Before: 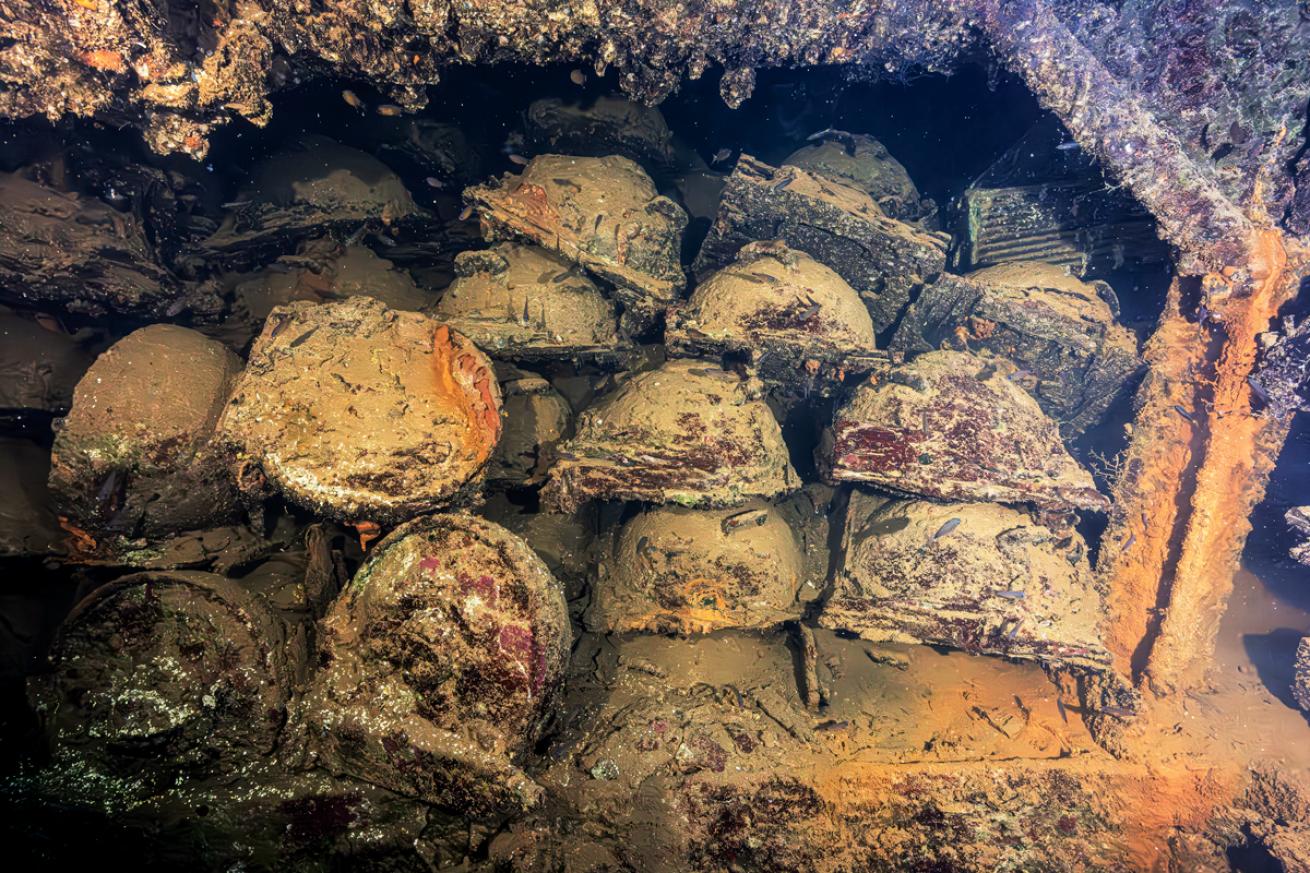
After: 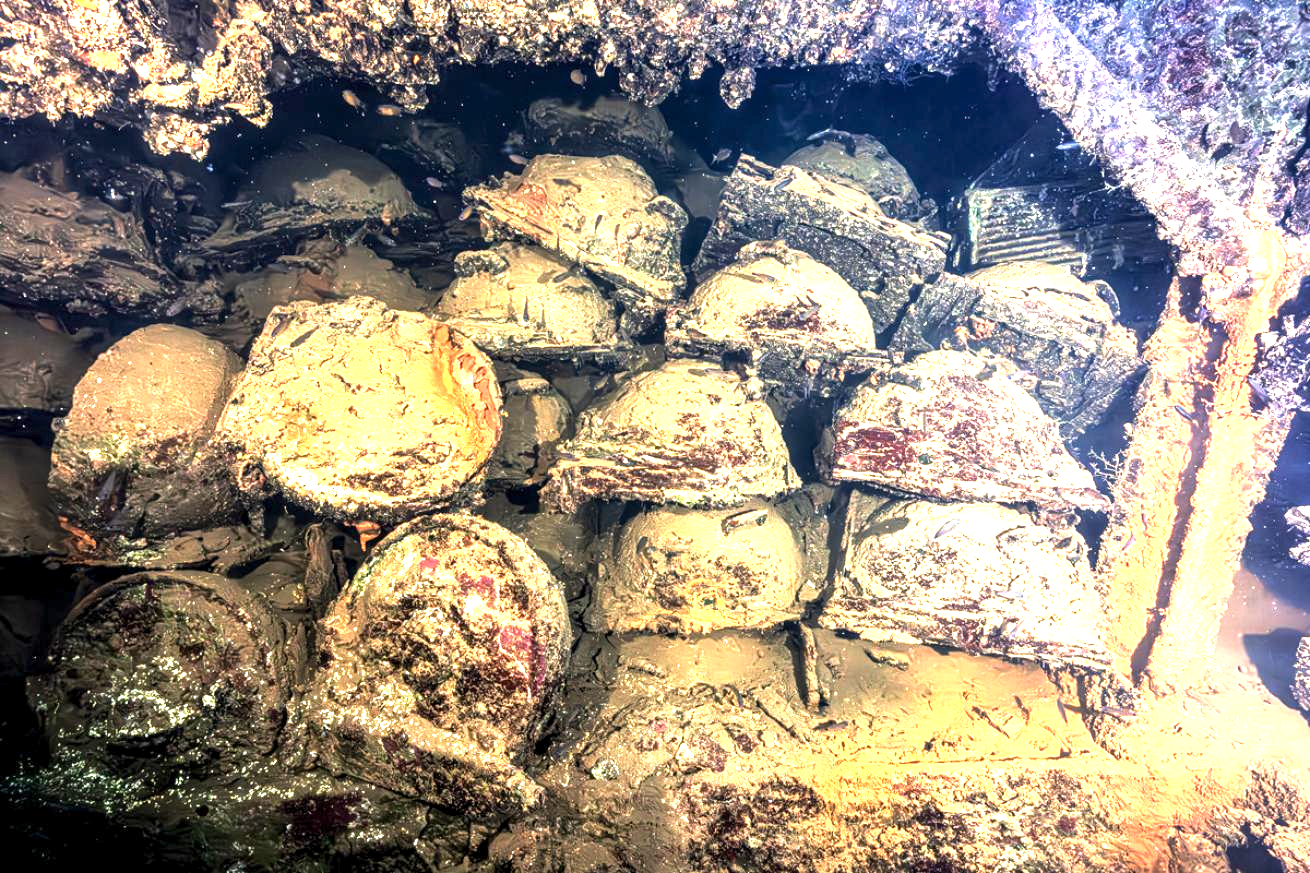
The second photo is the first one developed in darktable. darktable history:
local contrast: highlights 88%, shadows 81%
exposure: black level correction 0, exposure 1.634 EV, compensate highlight preservation false
contrast brightness saturation: saturation -0.058
base curve: curves: ch0 [(0, 0) (0.303, 0.277) (1, 1)], preserve colors none
